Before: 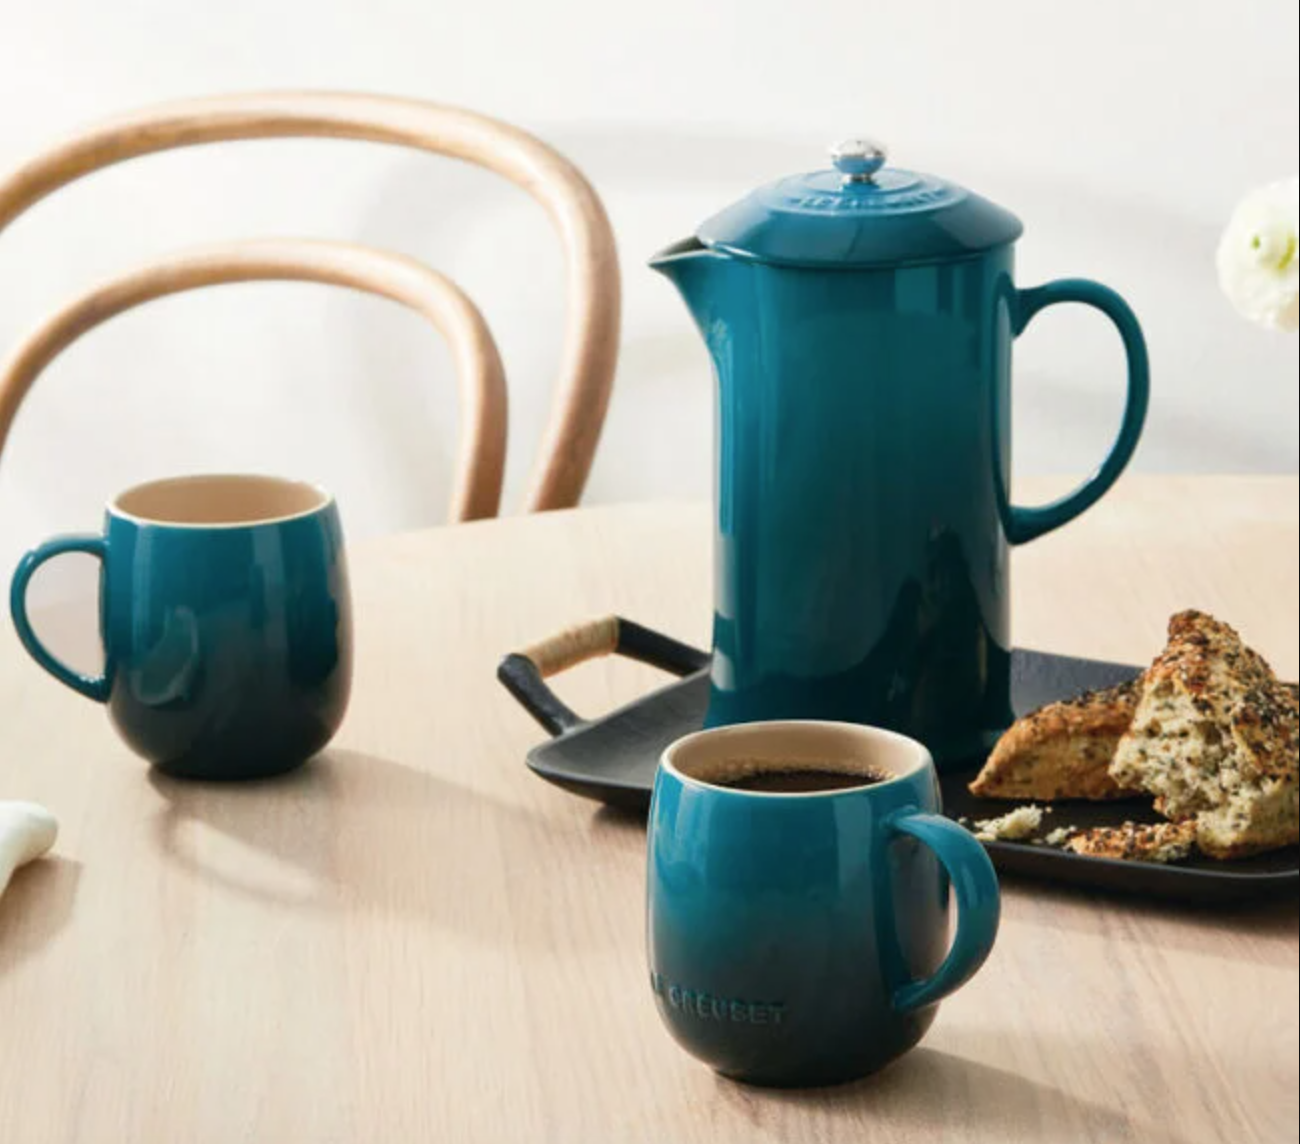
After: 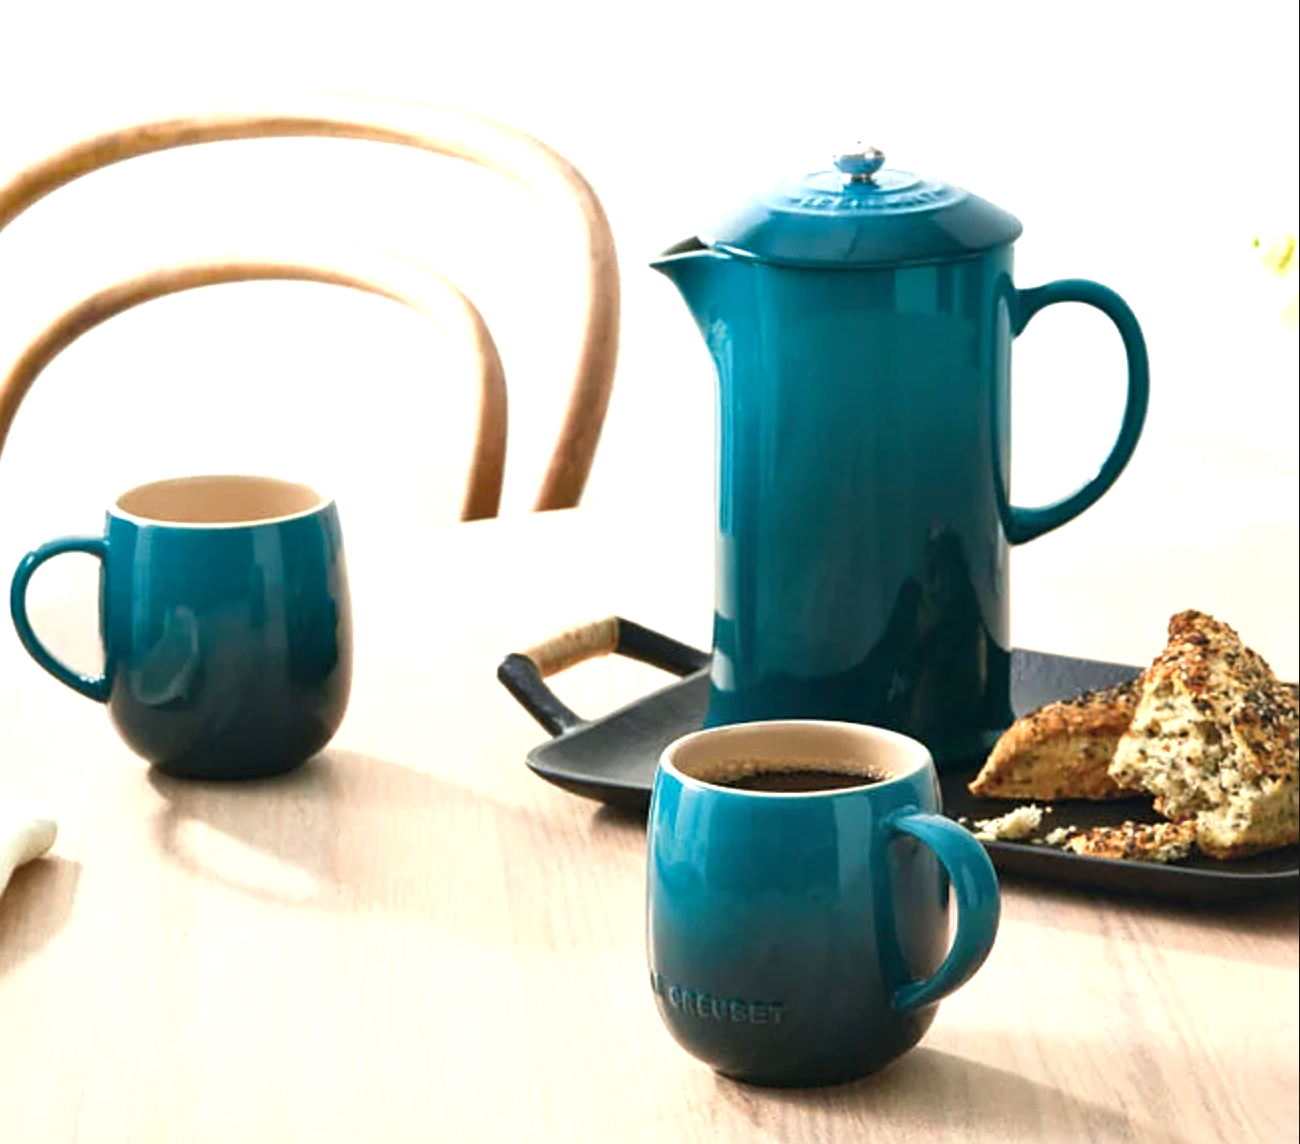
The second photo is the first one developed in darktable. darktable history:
sharpen: on, module defaults
exposure: black level correction 0, exposure 0.692 EV, compensate exposure bias true, compensate highlight preservation false
tone equalizer: edges refinement/feathering 500, mask exposure compensation -1.57 EV, preserve details no
shadows and highlights: shadows 36.95, highlights -28.03, soften with gaussian
